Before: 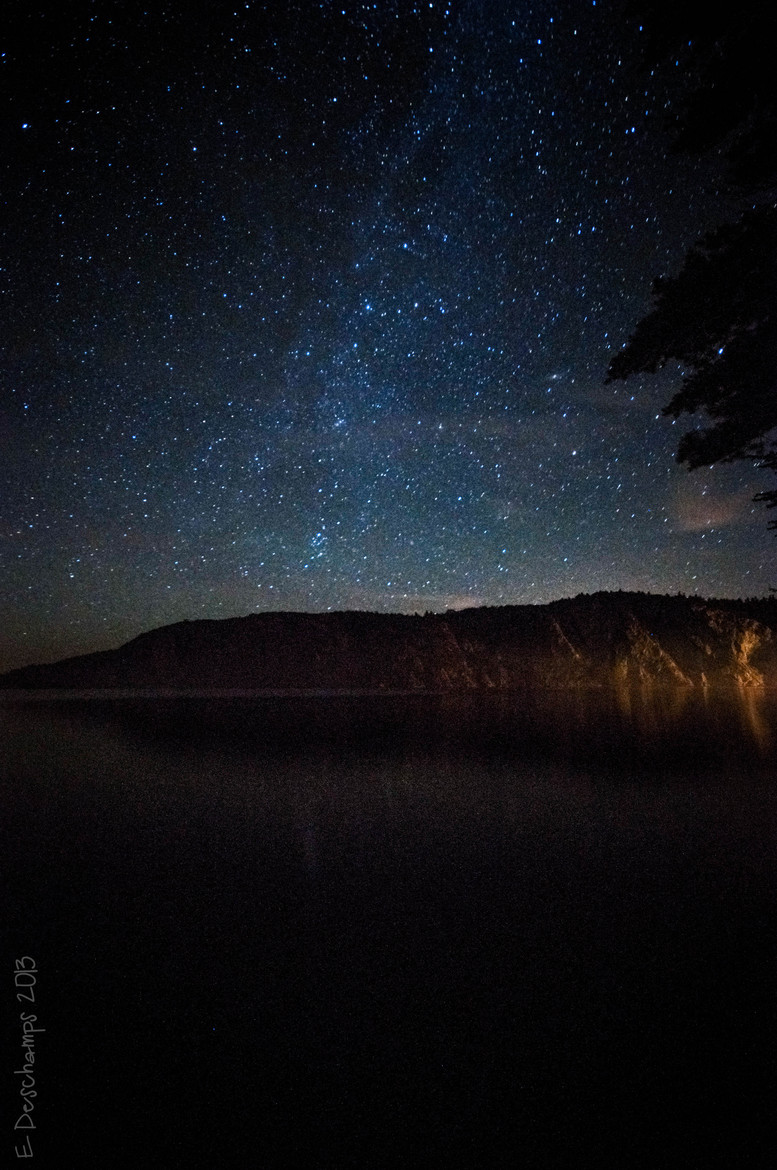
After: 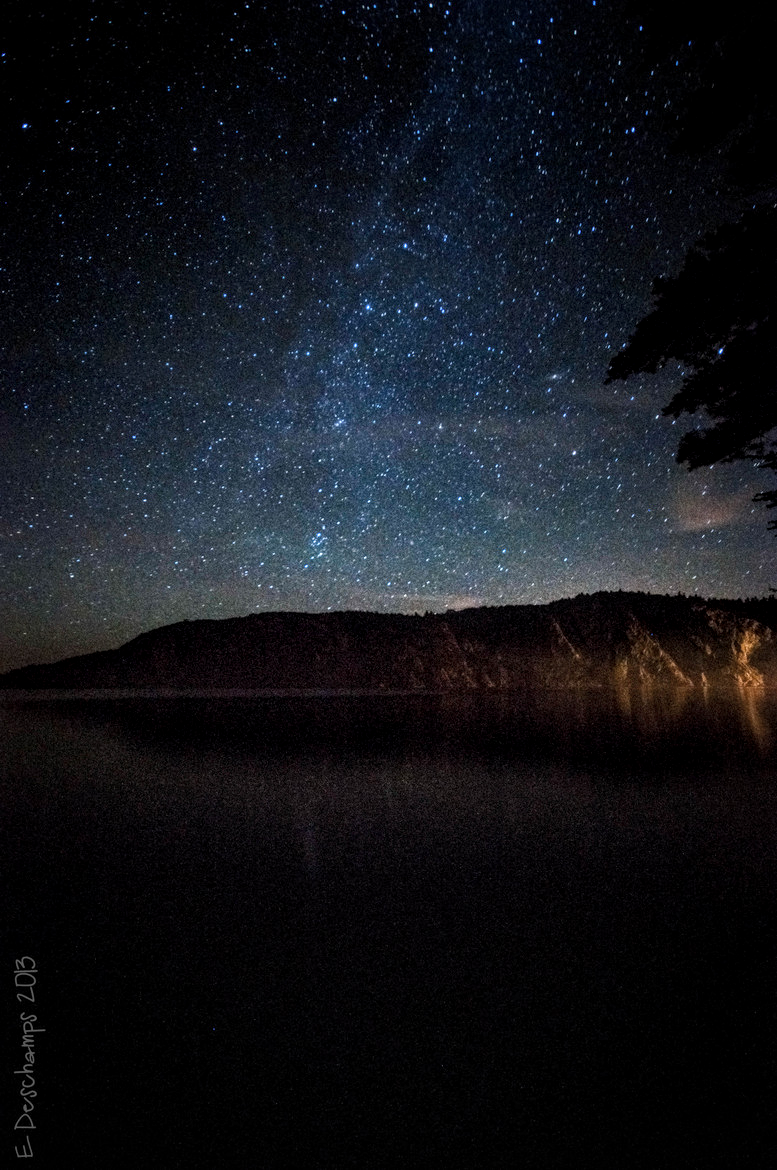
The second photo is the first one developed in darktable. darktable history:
local contrast: highlights 62%, detail 143%, midtone range 0.435
